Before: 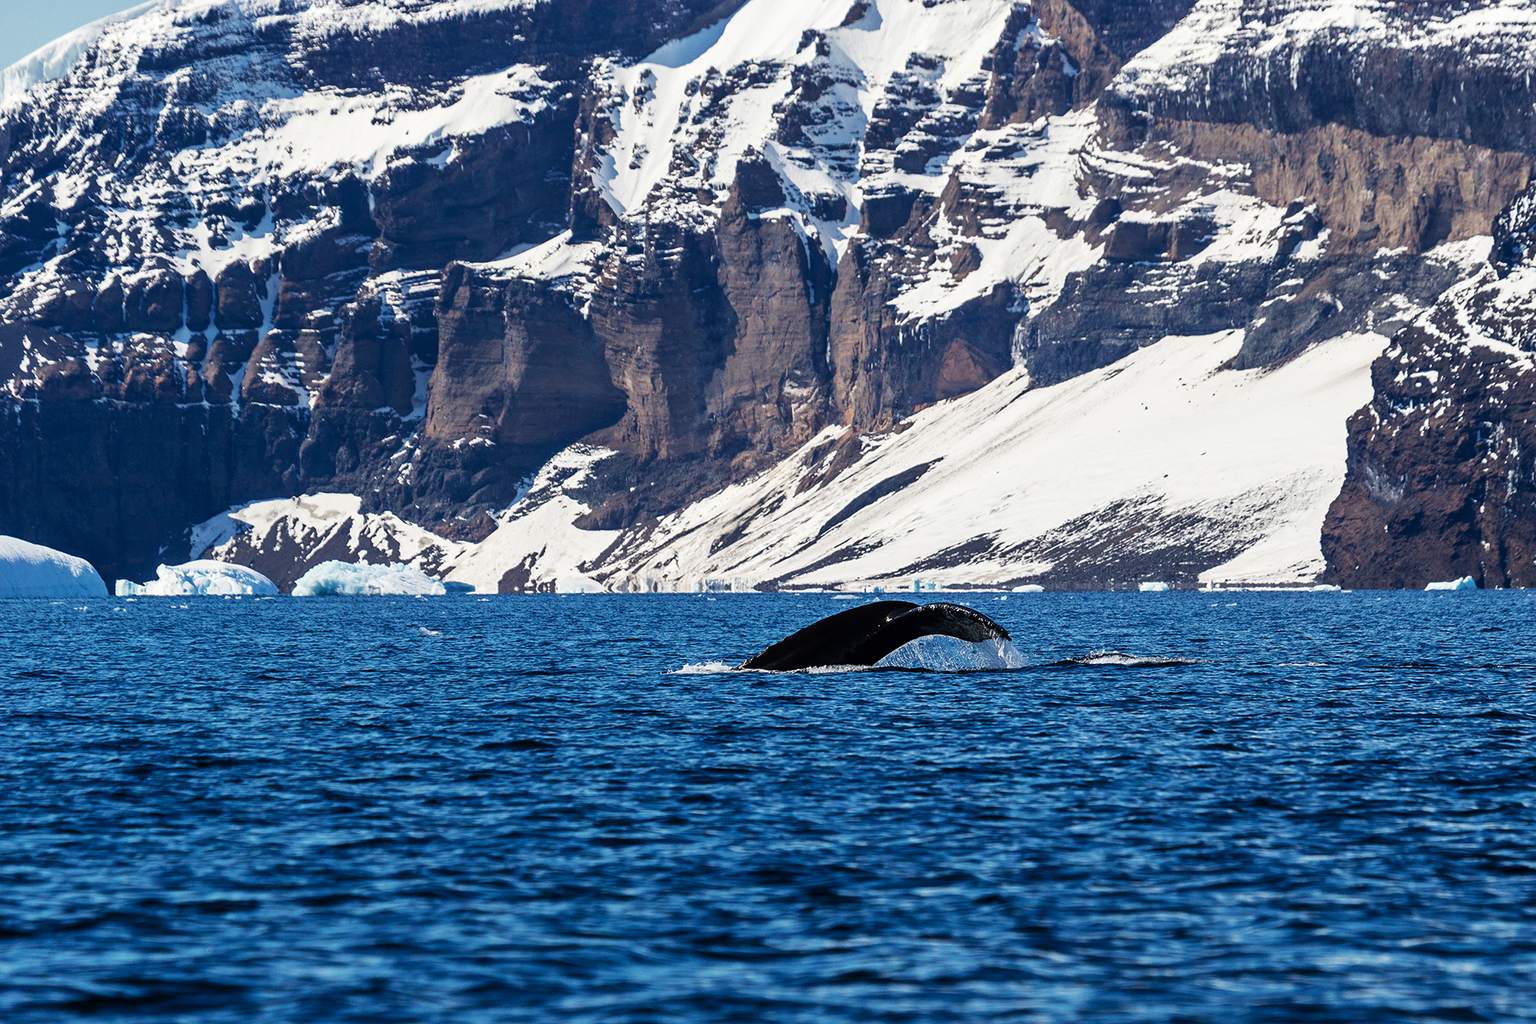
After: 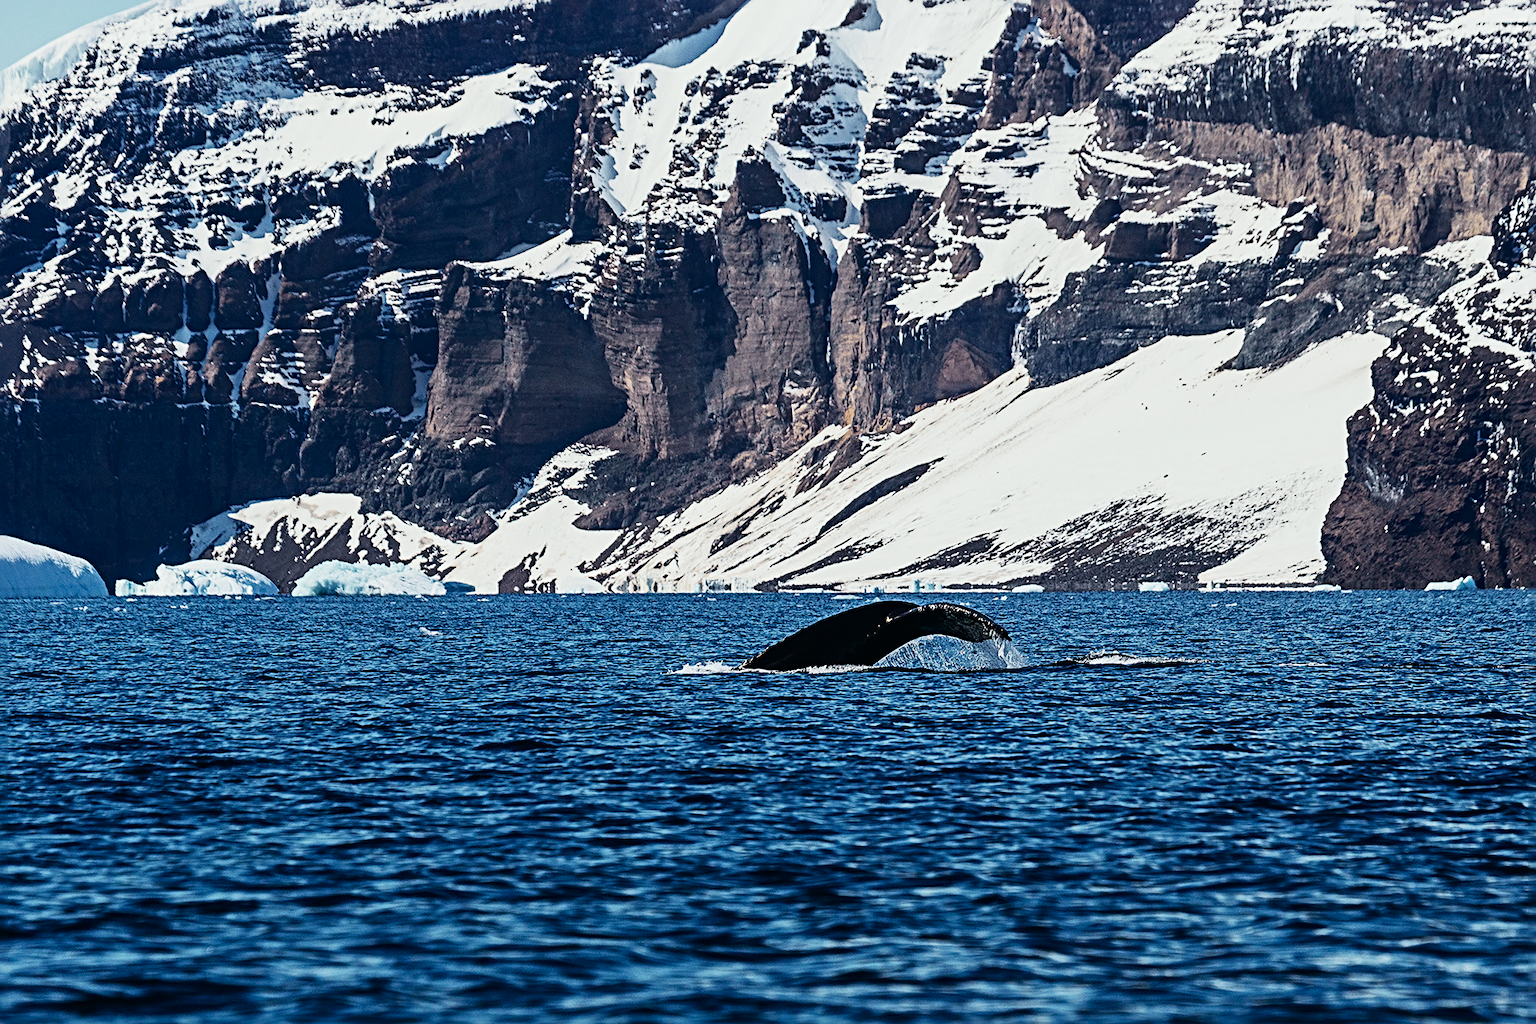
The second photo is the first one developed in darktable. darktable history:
tone curve: curves: ch0 [(0, 0.008) (0.081, 0.044) (0.177, 0.123) (0.283, 0.253) (0.427, 0.441) (0.495, 0.524) (0.661, 0.756) (0.796, 0.859) (1, 0.951)]; ch1 [(0, 0) (0.161, 0.092) (0.35, 0.33) (0.392, 0.392) (0.427, 0.426) (0.479, 0.472) (0.505, 0.5) (0.521, 0.519) (0.567, 0.556) (0.583, 0.588) (0.625, 0.627) (0.678, 0.733) (1, 1)]; ch2 [(0, 0) (0.346, 0.362) (0.404, 0.427) (0.502, 0.499) (0.523, 0.522) (0.544, 0.561) (0.58, 0.59) (0.629, 0.642) (0.717, 0.678) (1, 1)], color space Lab, independent channels, preserve colors none
sharpen: radius 3.996
color zones: curves: ch0 [(0, 0.425) (0.143, 0.422) (0.286, 0.42) (0.429, 0.419) (0.571, 0.419) (0.714, 0.42) (0.857, 0.422) (1, 0.425)]
